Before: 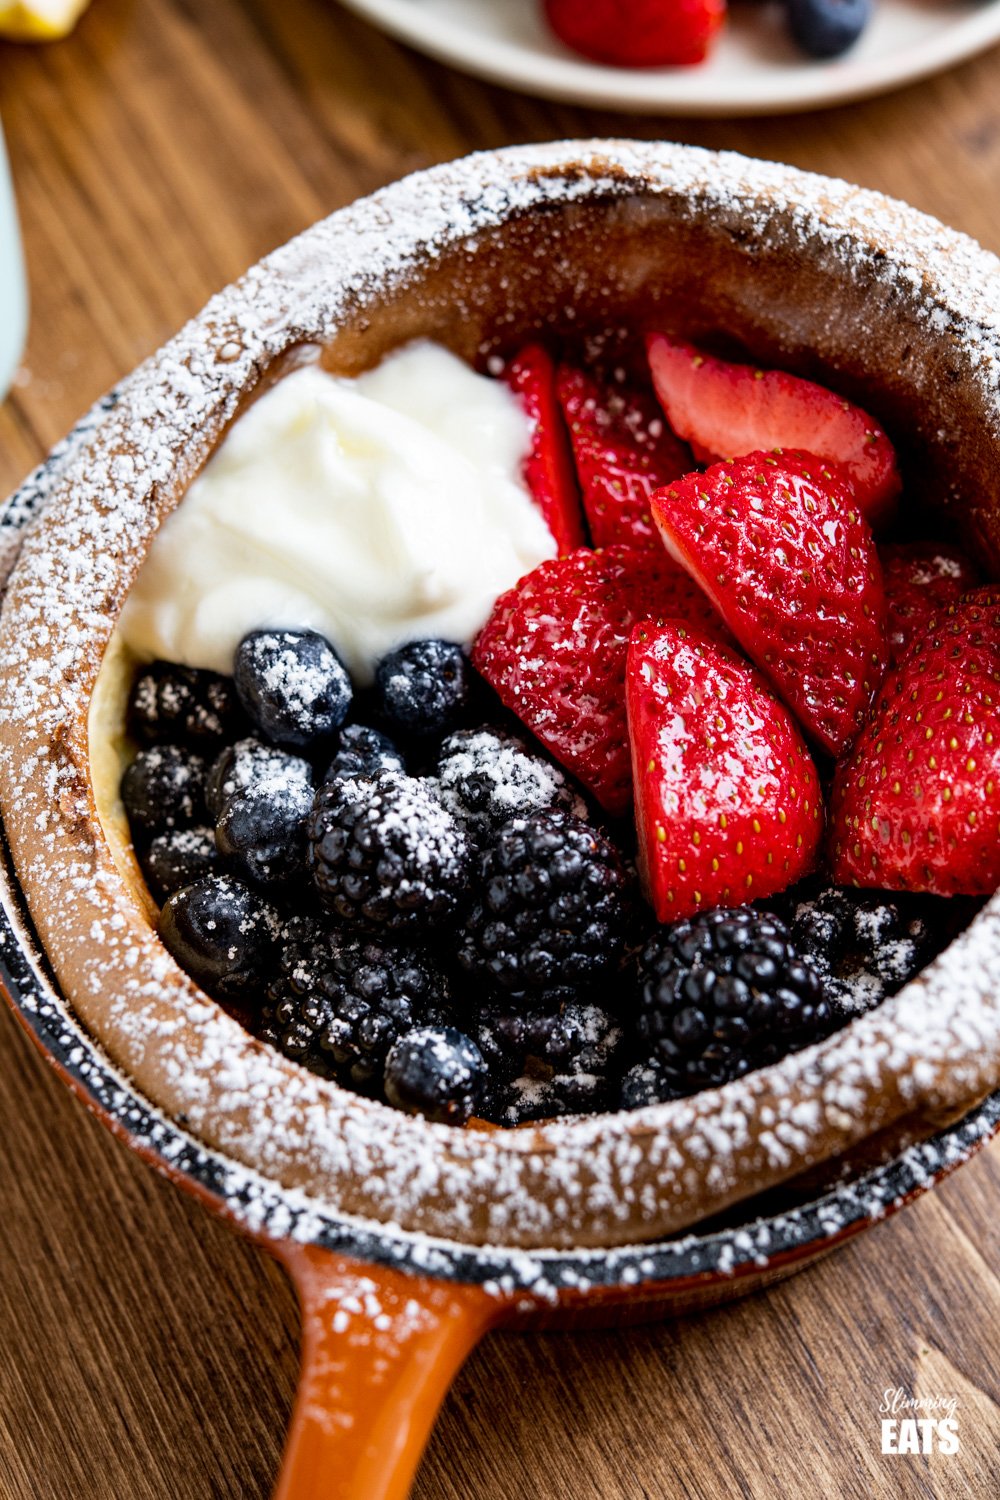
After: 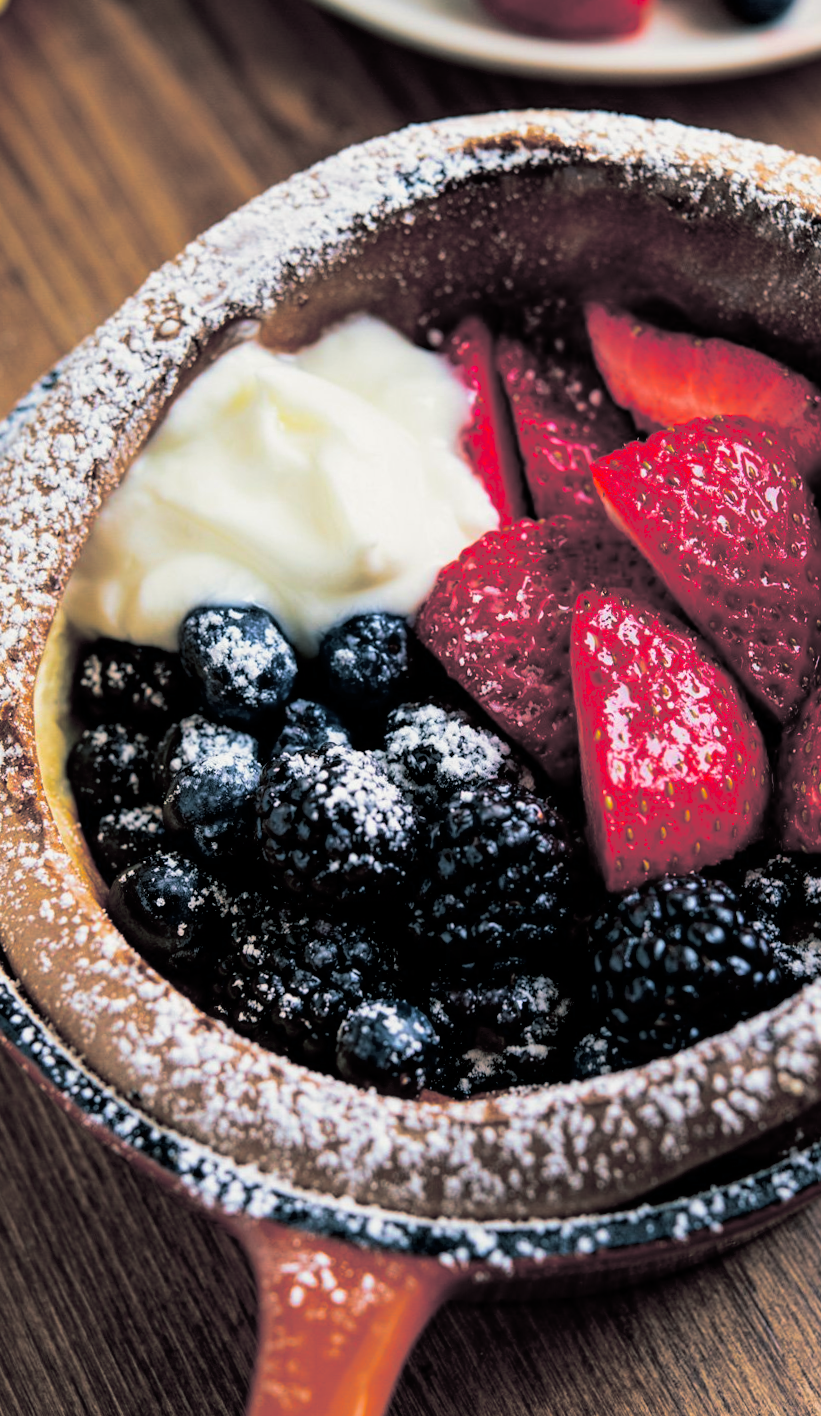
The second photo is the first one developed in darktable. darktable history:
split-toning: shadows › hue 205.2°, shadows › saturation 0.29, highlights › hue 50.4°, highlights › saturation 0.38, balance -49.9
exposure: black level correction 0.009, exposure -0.159 EV, compensate highlight preservation false
tone equalizer: on, module defaults
velvia: on, module defaults
crop and rotate: angle 1°, left 4.281%, top 0.642%, right 11.383%, bottom 2.486%
contrast brightness saturation: brightness -0.02, saturation 0.35
